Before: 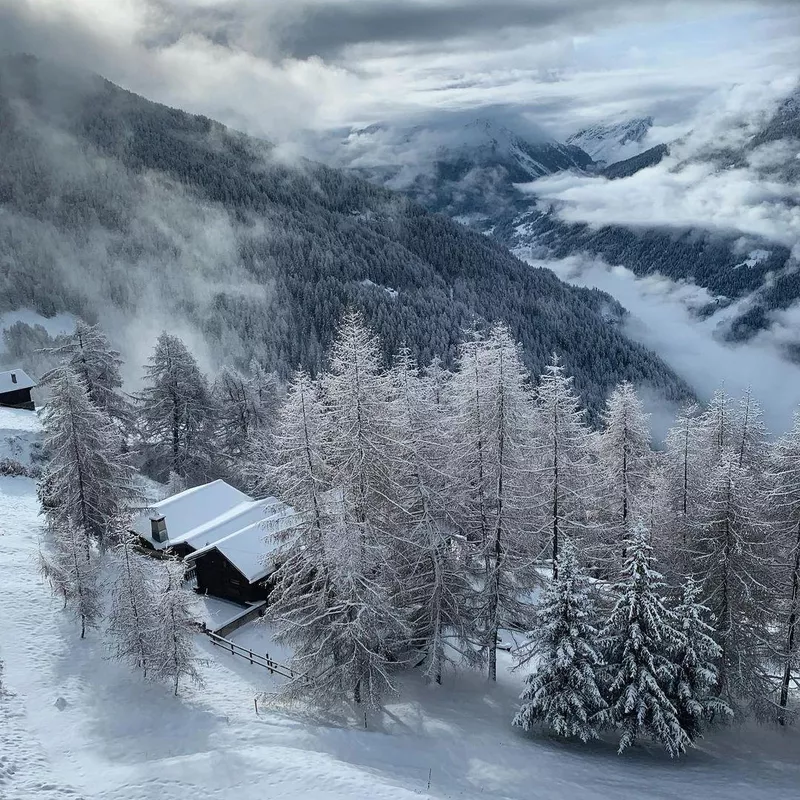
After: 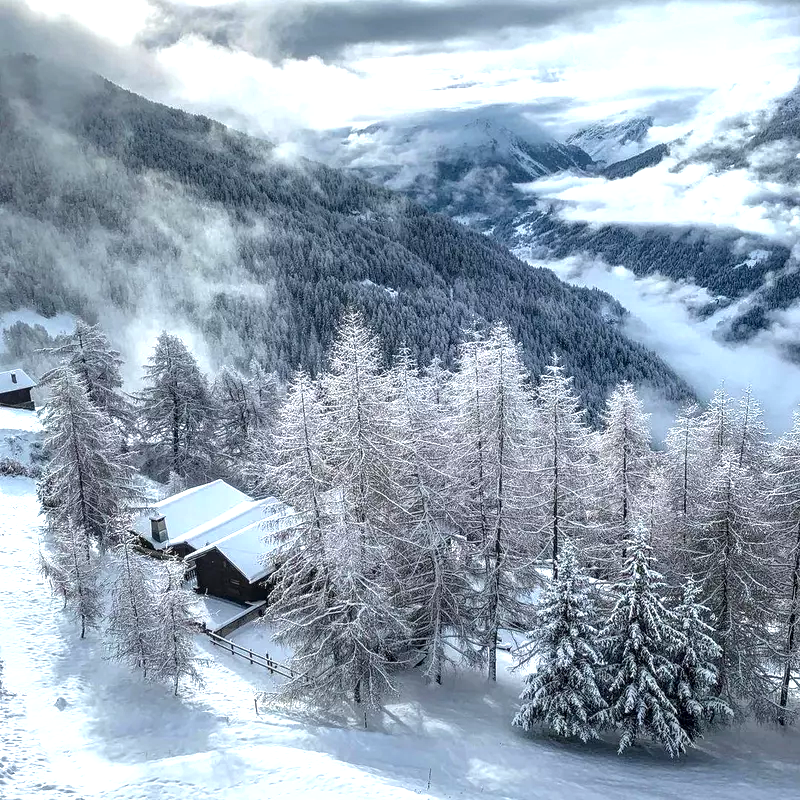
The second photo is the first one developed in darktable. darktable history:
exposure: exposure 0.946 EV, compensate highlight preservation false
shadows and highlights: shadows -20.5, white point adjustment -1.94, highlights -34.85
local contrast: detail 130%
